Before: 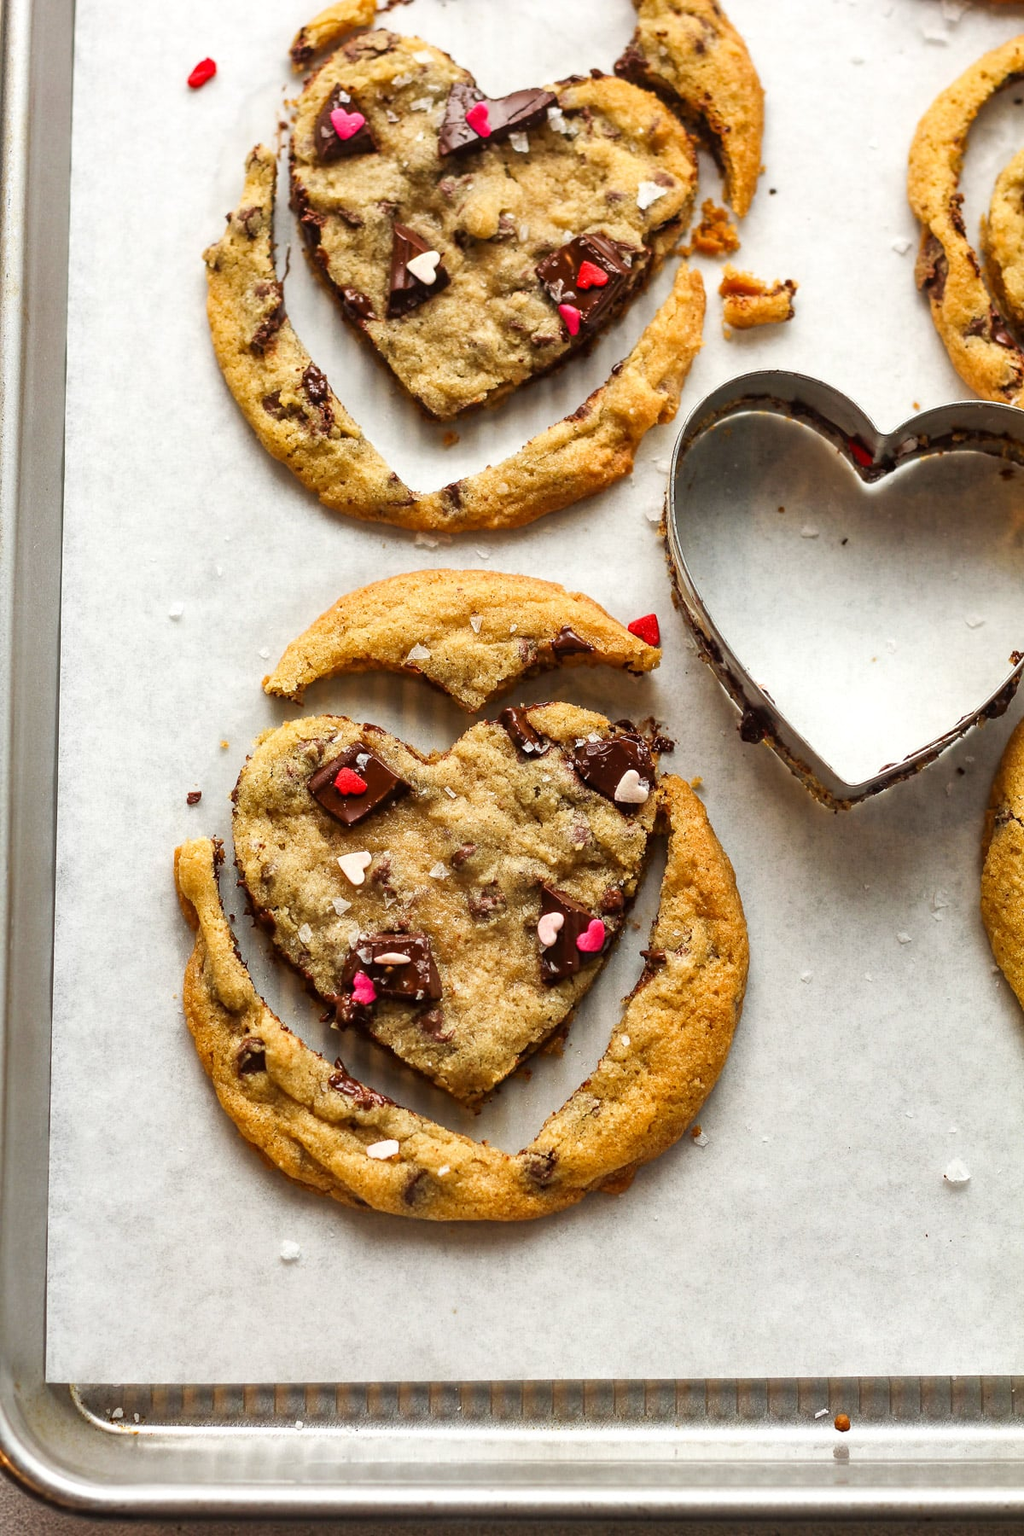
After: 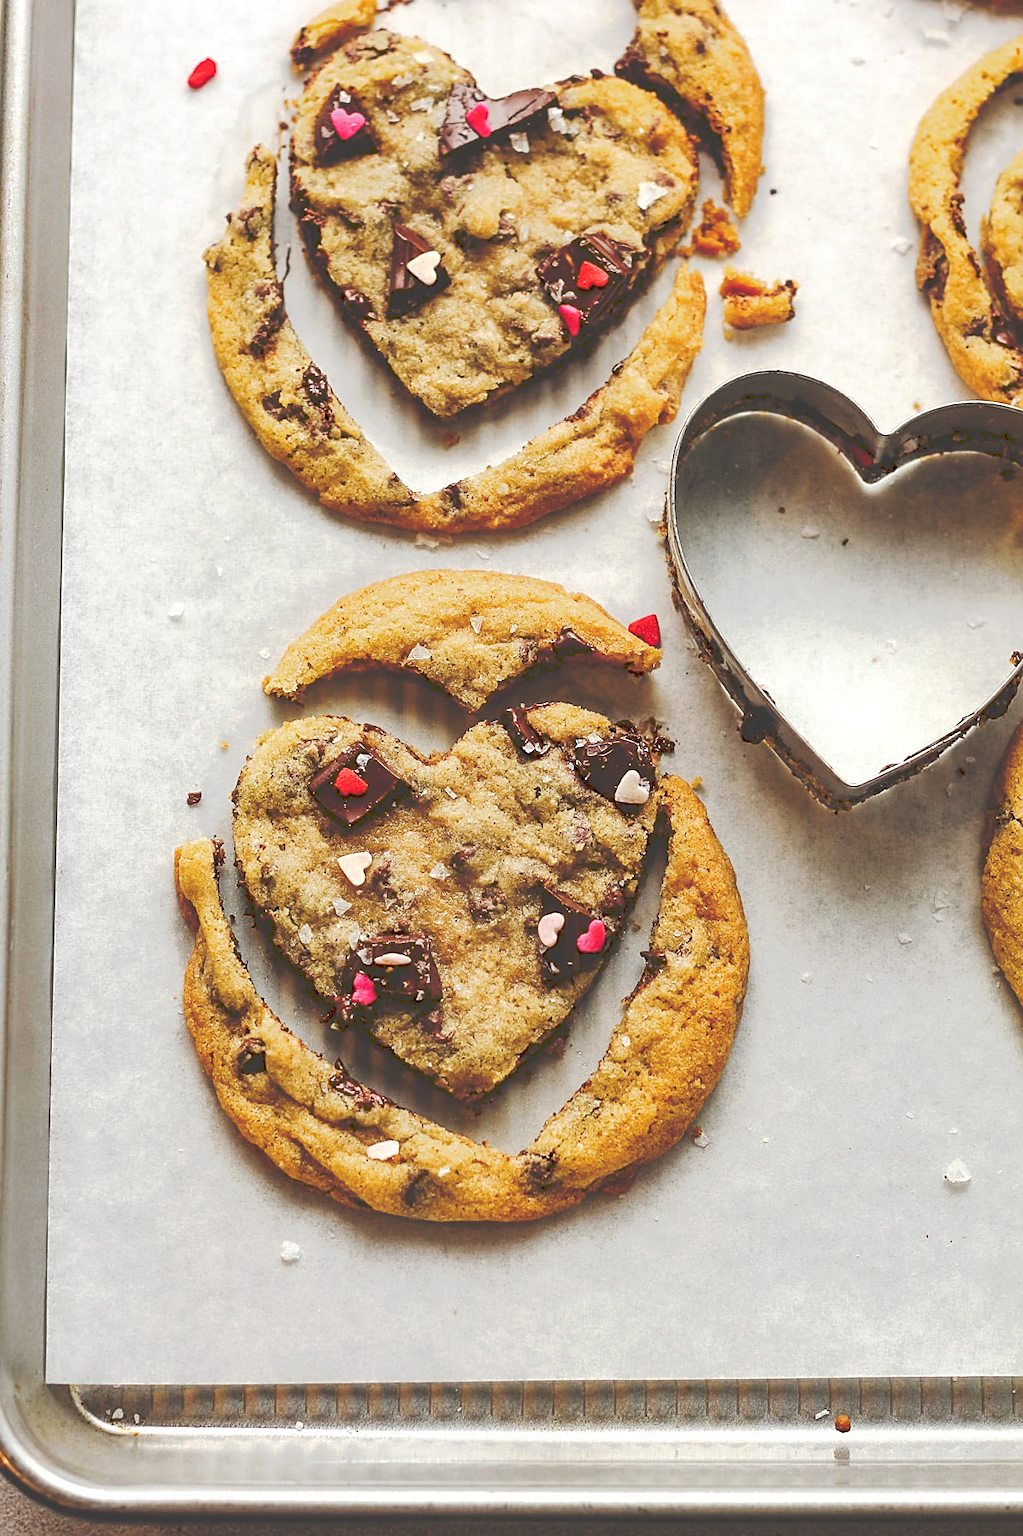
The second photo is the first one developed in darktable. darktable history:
crop: left 0.047%
levels: black 0.043%
sharpen: on, module defaults
tone curve: curves: ch0 [(0, 0) (0.003, 0.241) (0.011, 0.241) (0.025, 0.242) (0.044, 0.246) (0.069, 0.25) (0.1, 0.251) (0.136, 0.256) (0.177, 0.275) (0.224, 0.293) (0.277, 0.326) (0.335, 0.38) (0.399, 0.449) (0.468, 0.525) (0.543, 0.606) (0.623, 0.683) (0.709, 0.751) (0.801, 0.824) (0.898, 0.871) (1, 1)], preserve colors none
